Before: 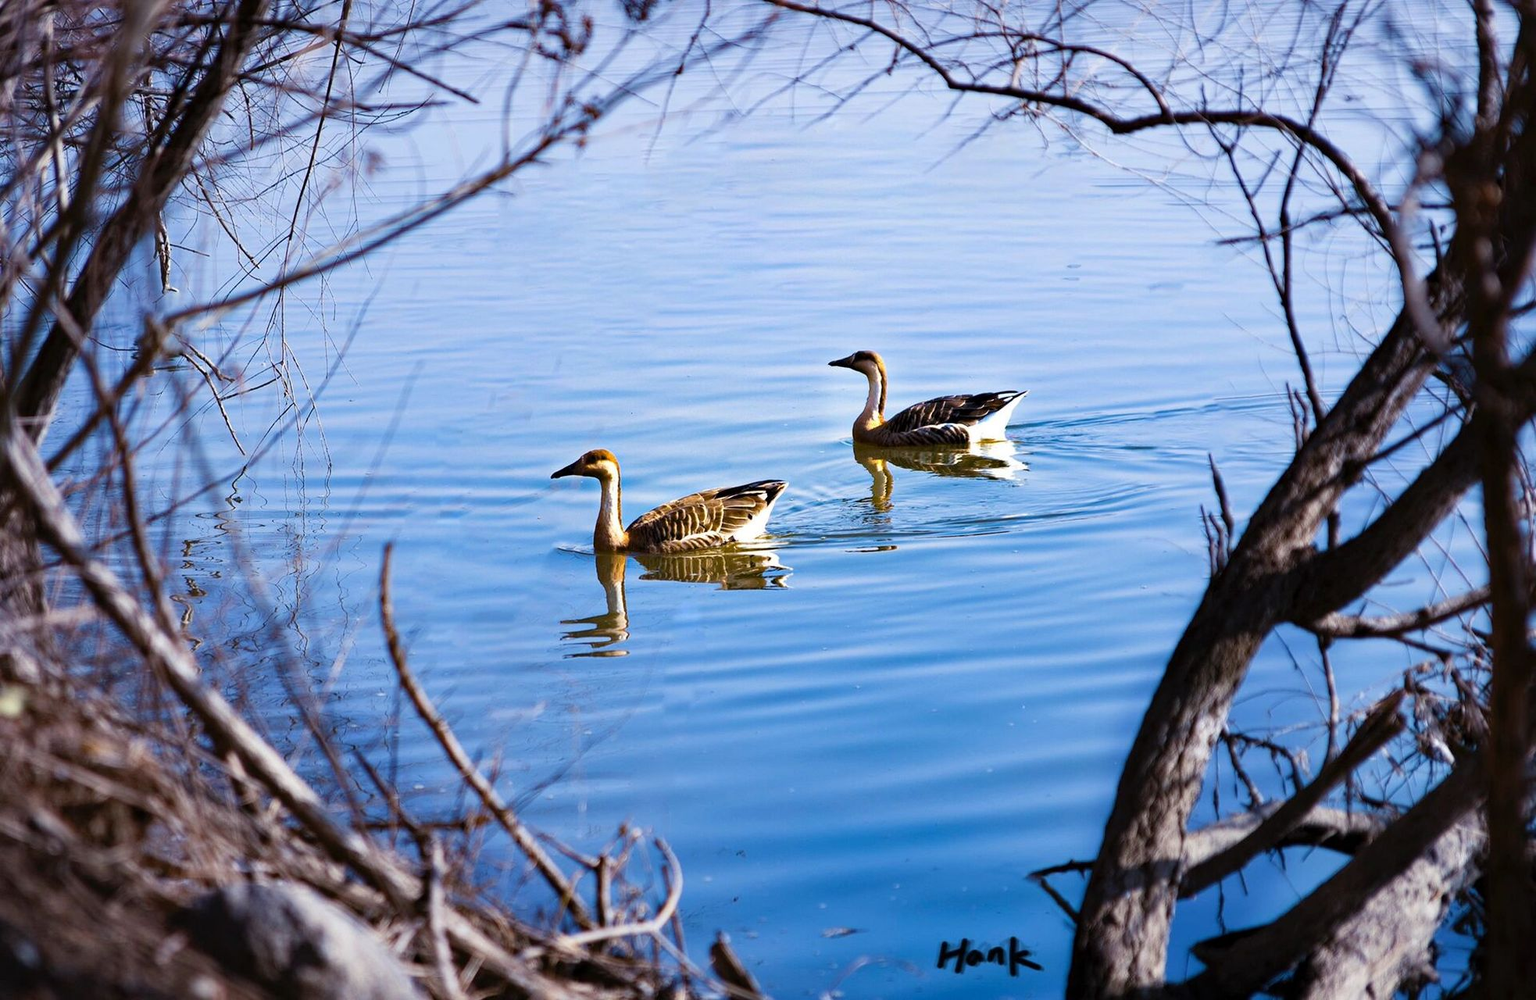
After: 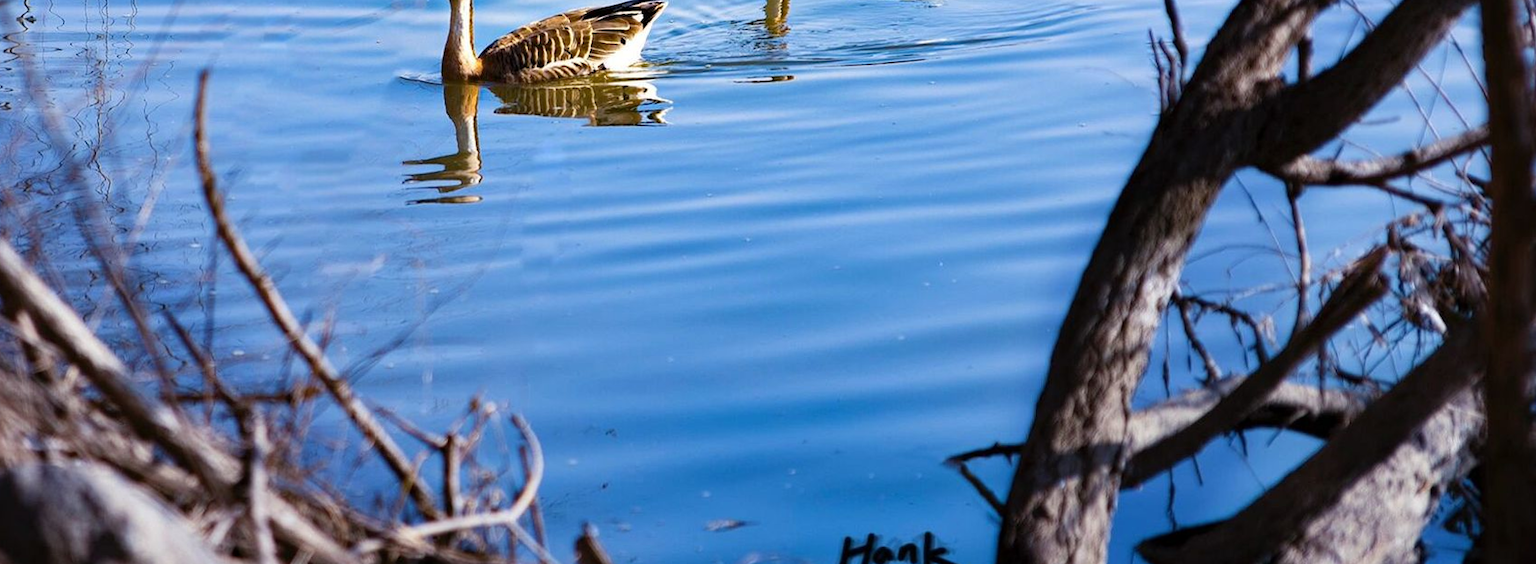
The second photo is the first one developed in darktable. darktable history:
rotate and perspective: rotation 0.192°, lens shift (horizontal) -0.015, crop left 0.005, crop right 0.996, crop top 0.006, crop bottom 0.99
crop and rotate: left 13.306%, top 48.129%, bottom 2.928%
